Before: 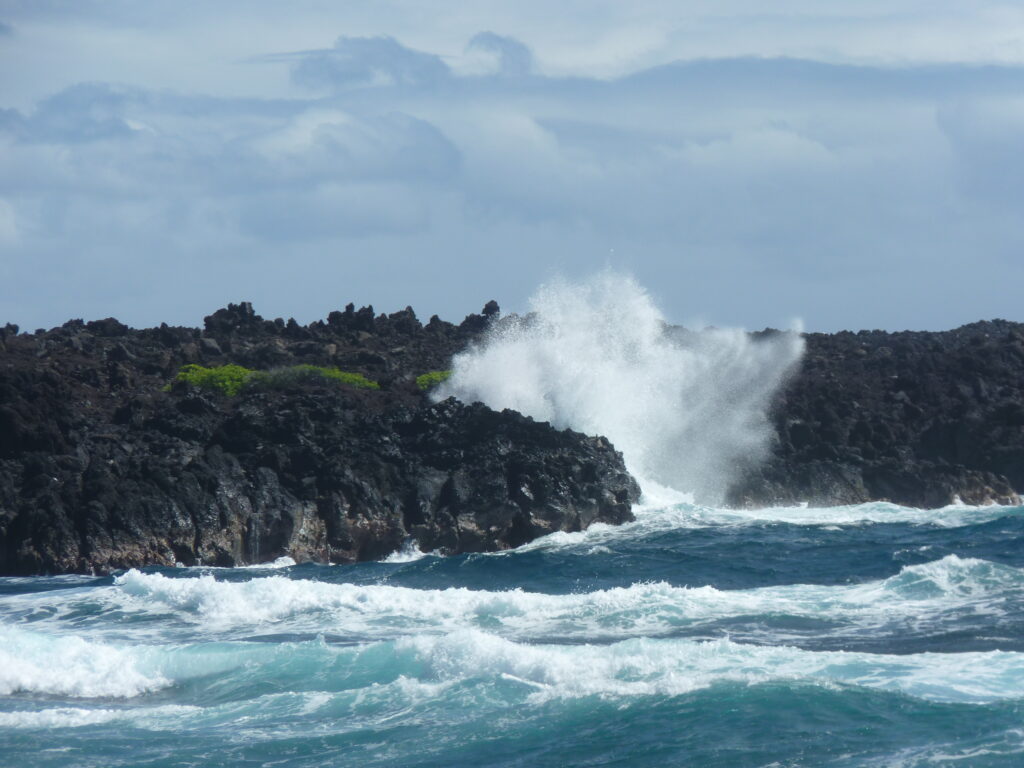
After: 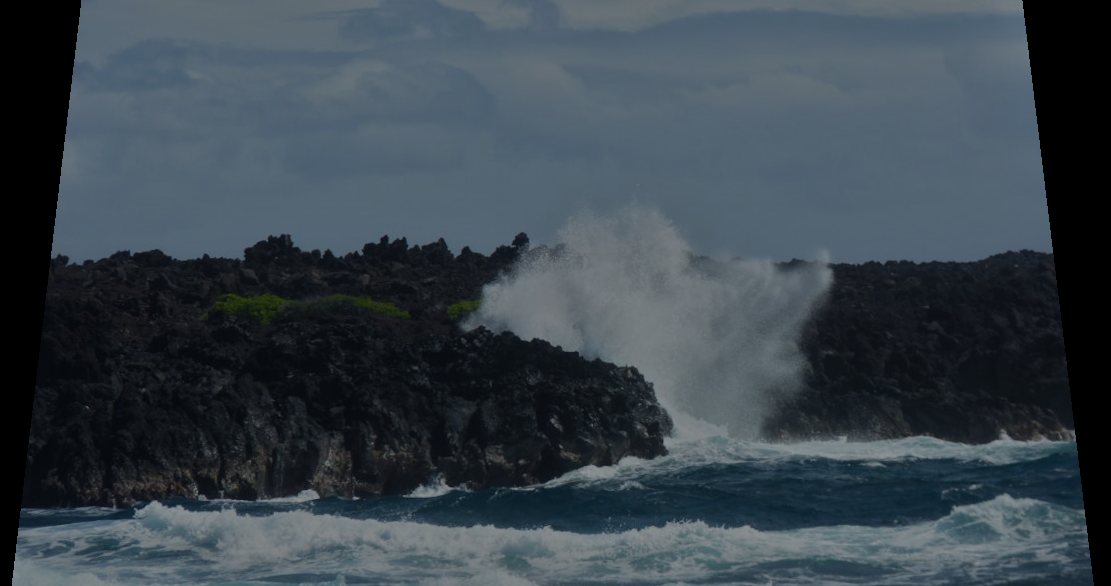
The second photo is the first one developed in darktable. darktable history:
rotate and perspective: rotation 0.128°, lens shift (vertical) -0.181, lens shift (horizontal) -0.044, shear 0.001, automatic cropping off
crop: left 0.387%, top 5.469%, bottom 19.809%
fill light: on, module defaults
tone equalizer: -8 EV -2 EV, -7 EV -2 EV, -6 EV -2 EV, -5 EV -2 EV, -4 EV -2 EV, -3 EV -2 EV, -2 EV -2 EV, -1 EV -1.63 EV, +0 EV -2 EV
